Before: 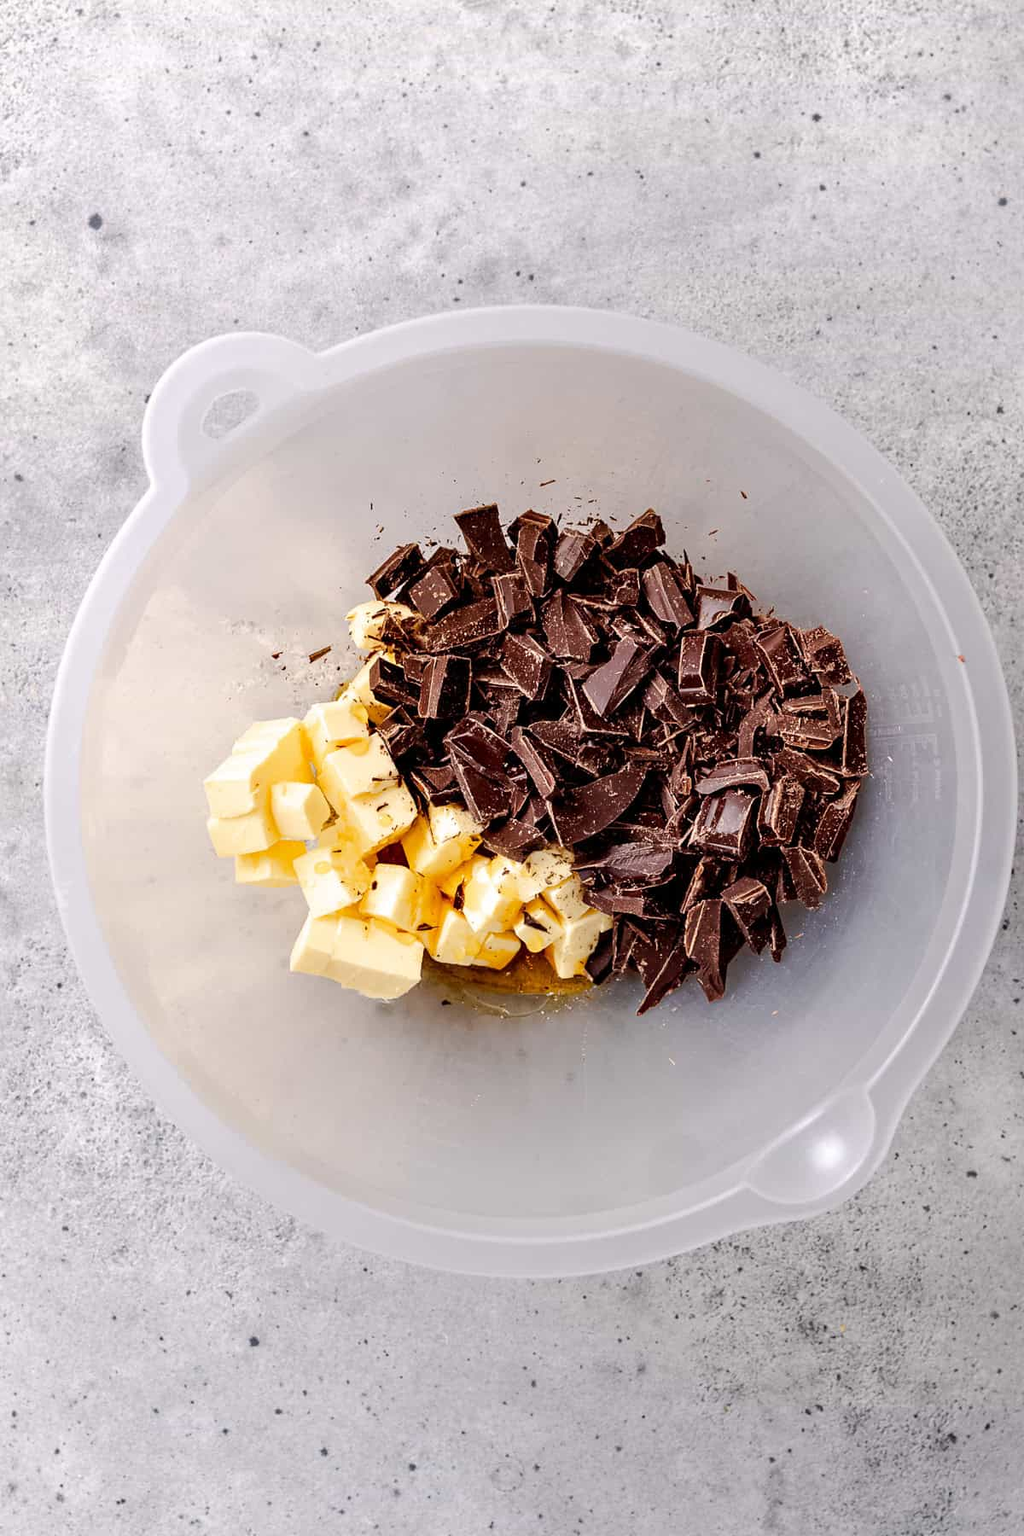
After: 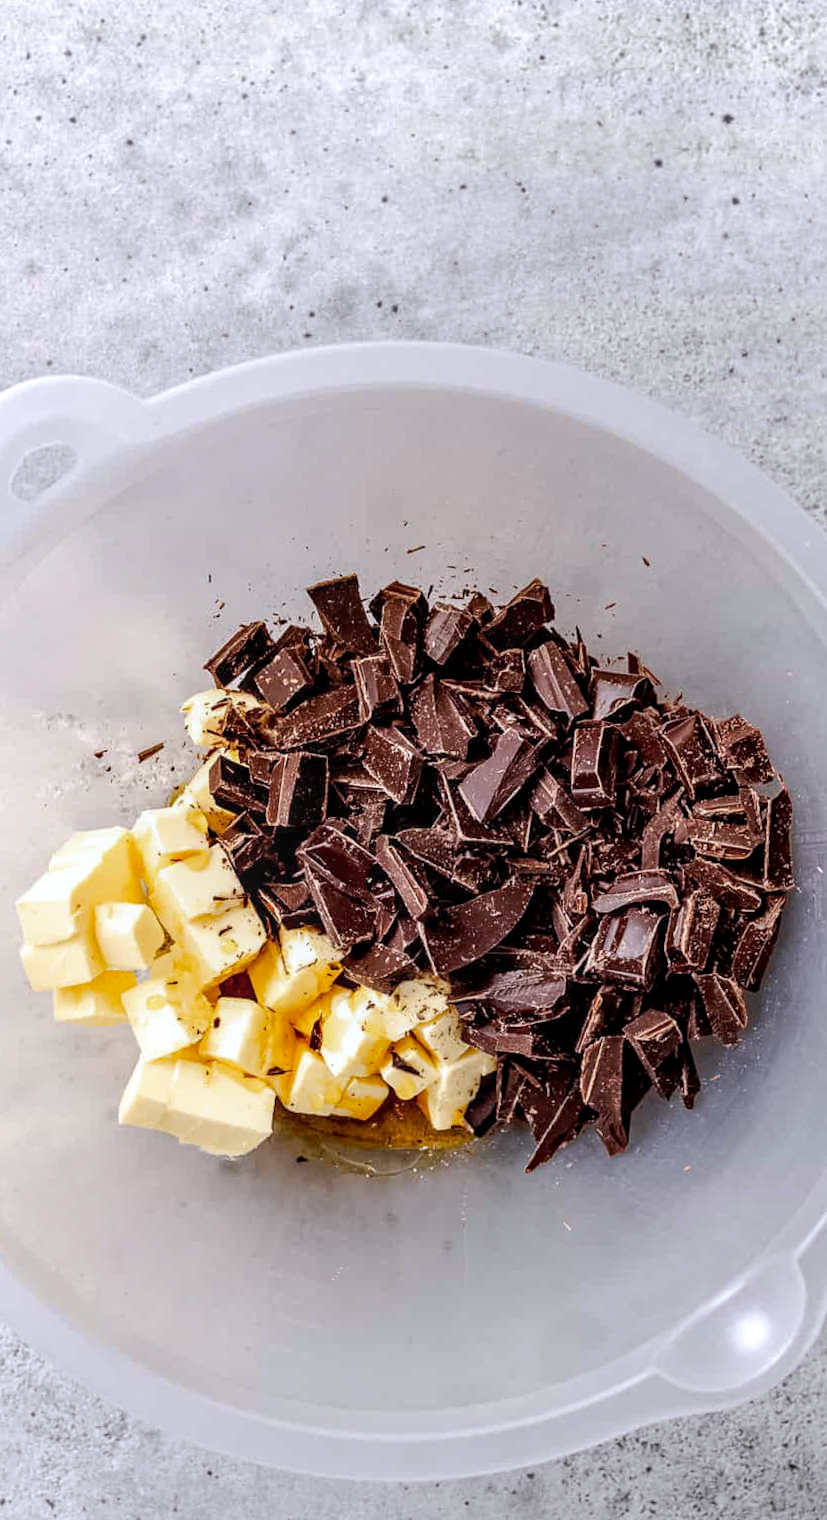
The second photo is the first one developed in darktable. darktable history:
rotate and perspective: rotation -0.45°, automatic cropping original format, crop left 0.008, crop right 0.992, crop top 0.012, crop bottom 0.988
local contrast: on, module defaults
white balance: red 0.976, blue 1.04
crop: left 18.479%, right 12.2%, bottom 13.971%
